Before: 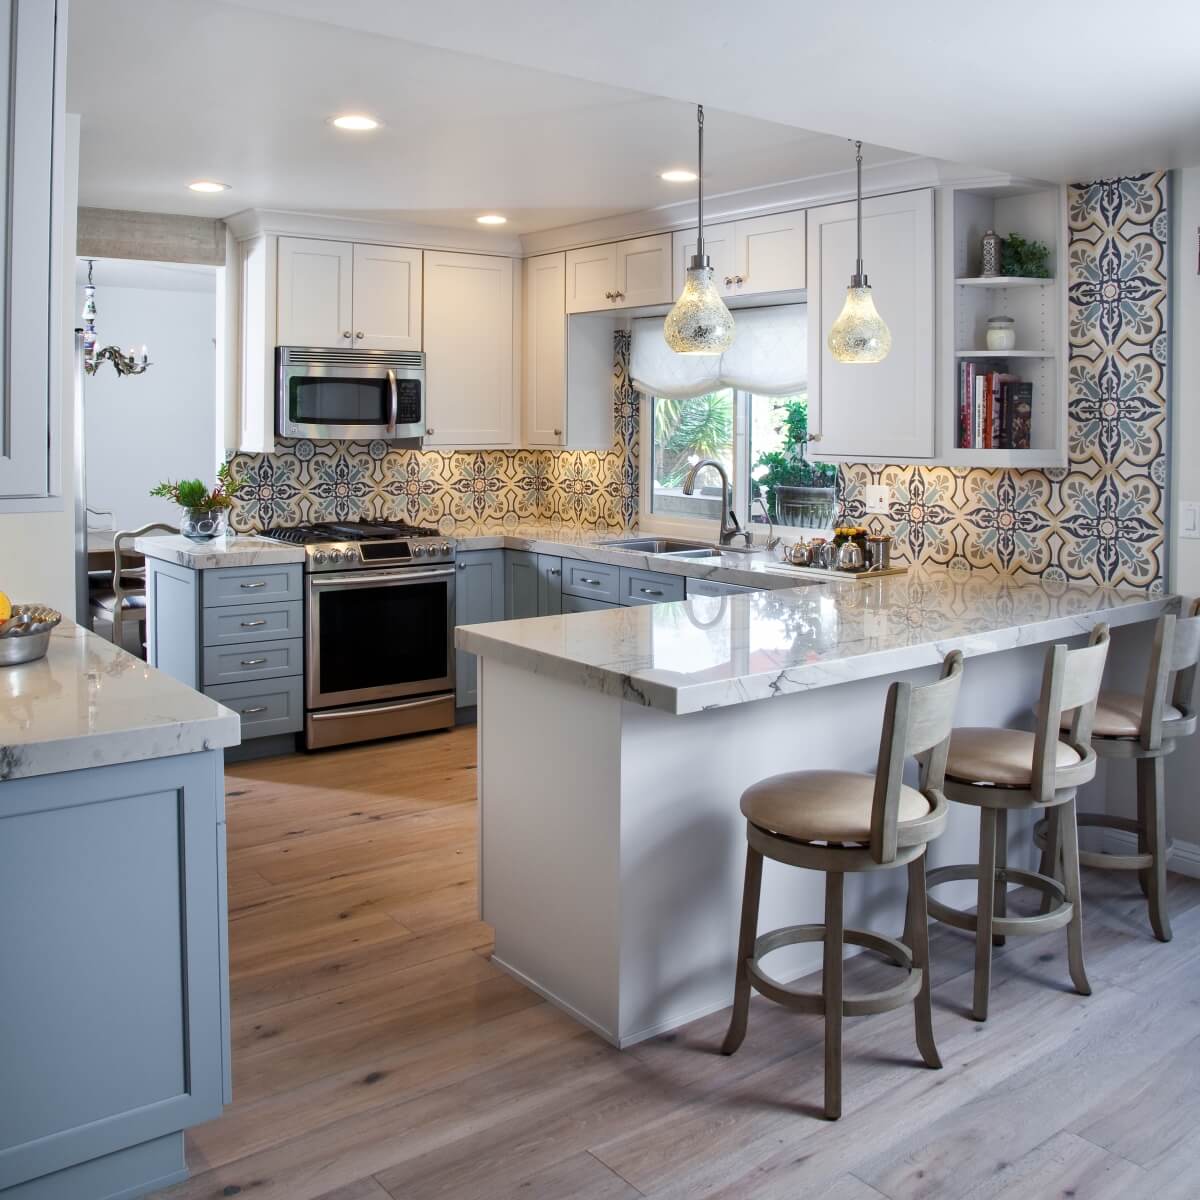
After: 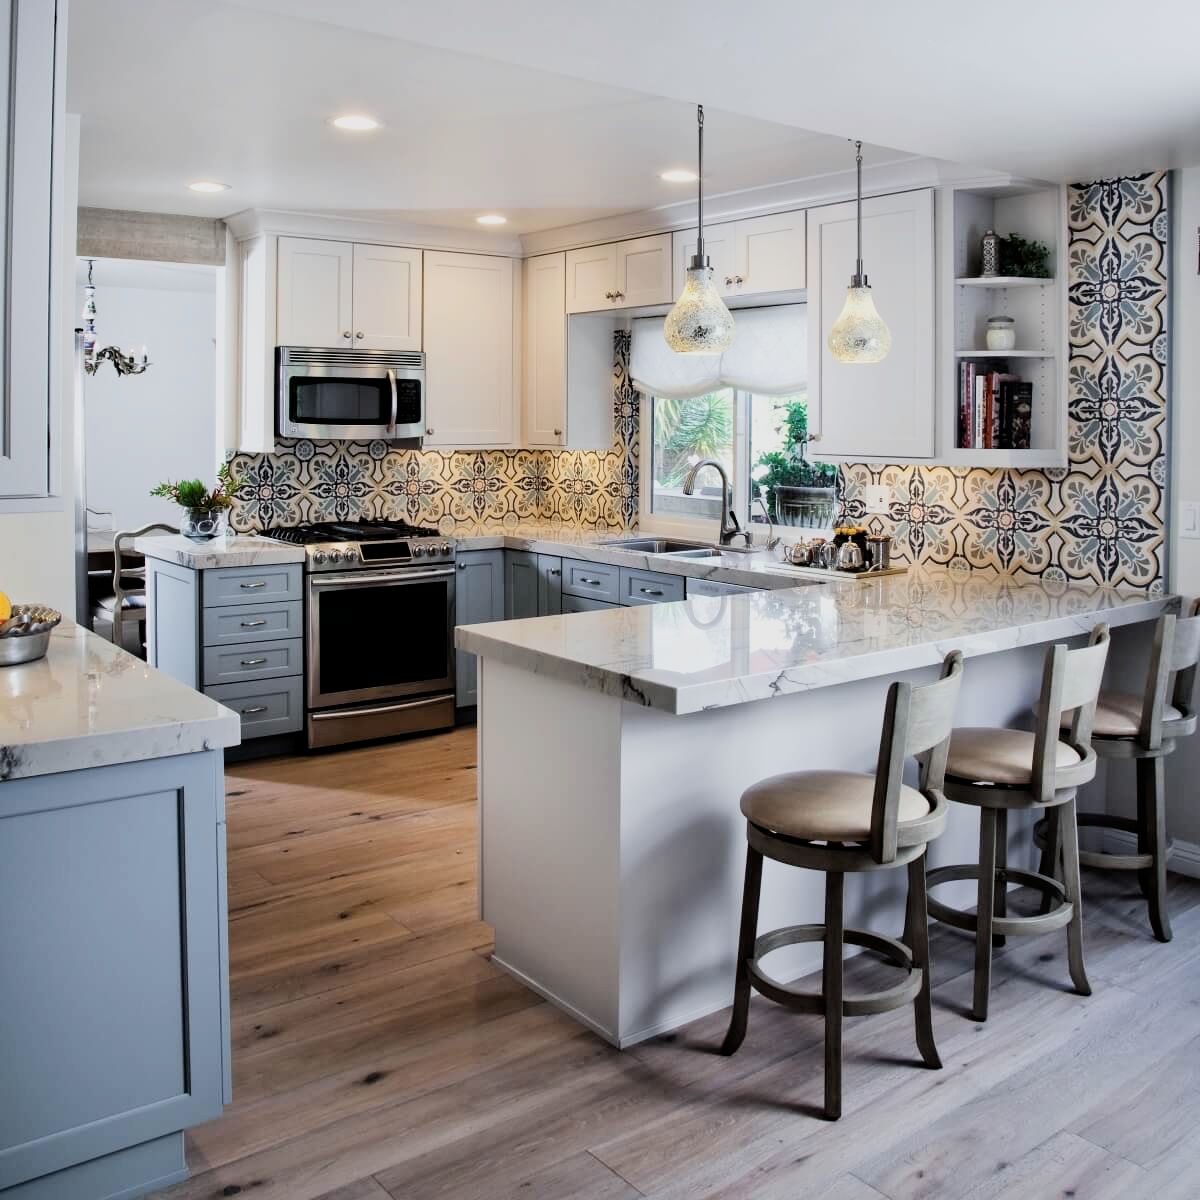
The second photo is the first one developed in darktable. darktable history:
filmic rgb: black relative exposure -5.1 EV, white relative exposure 3.95 EV, hardness 2.88, contrast 1.392, highlights saturation mix -28.64%
